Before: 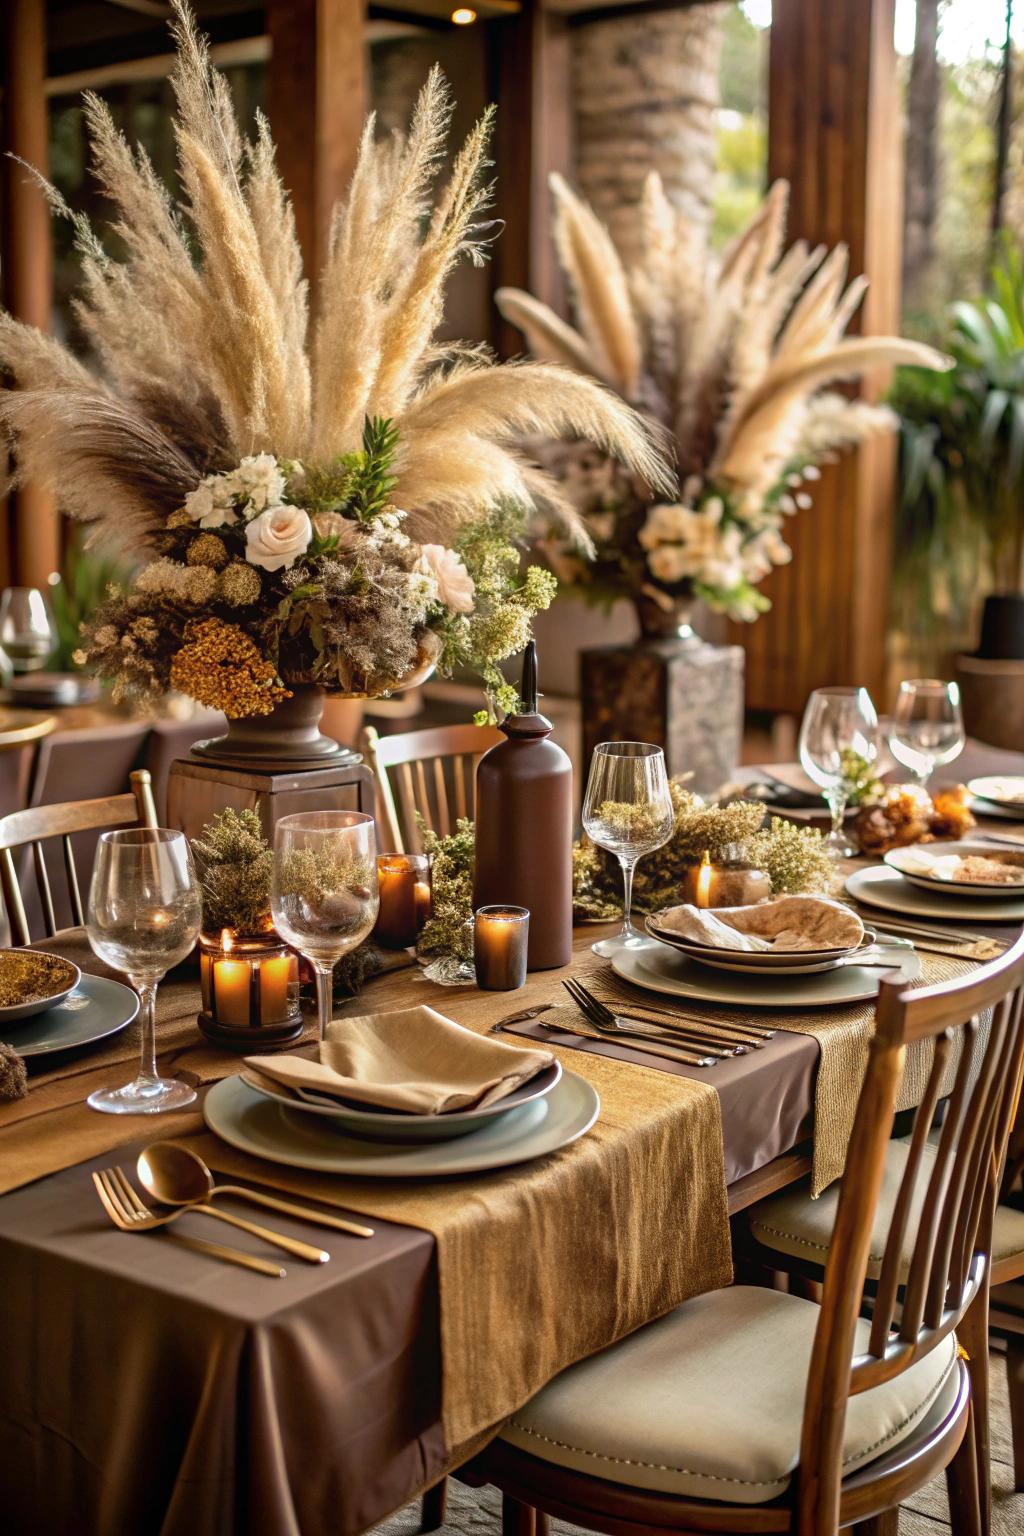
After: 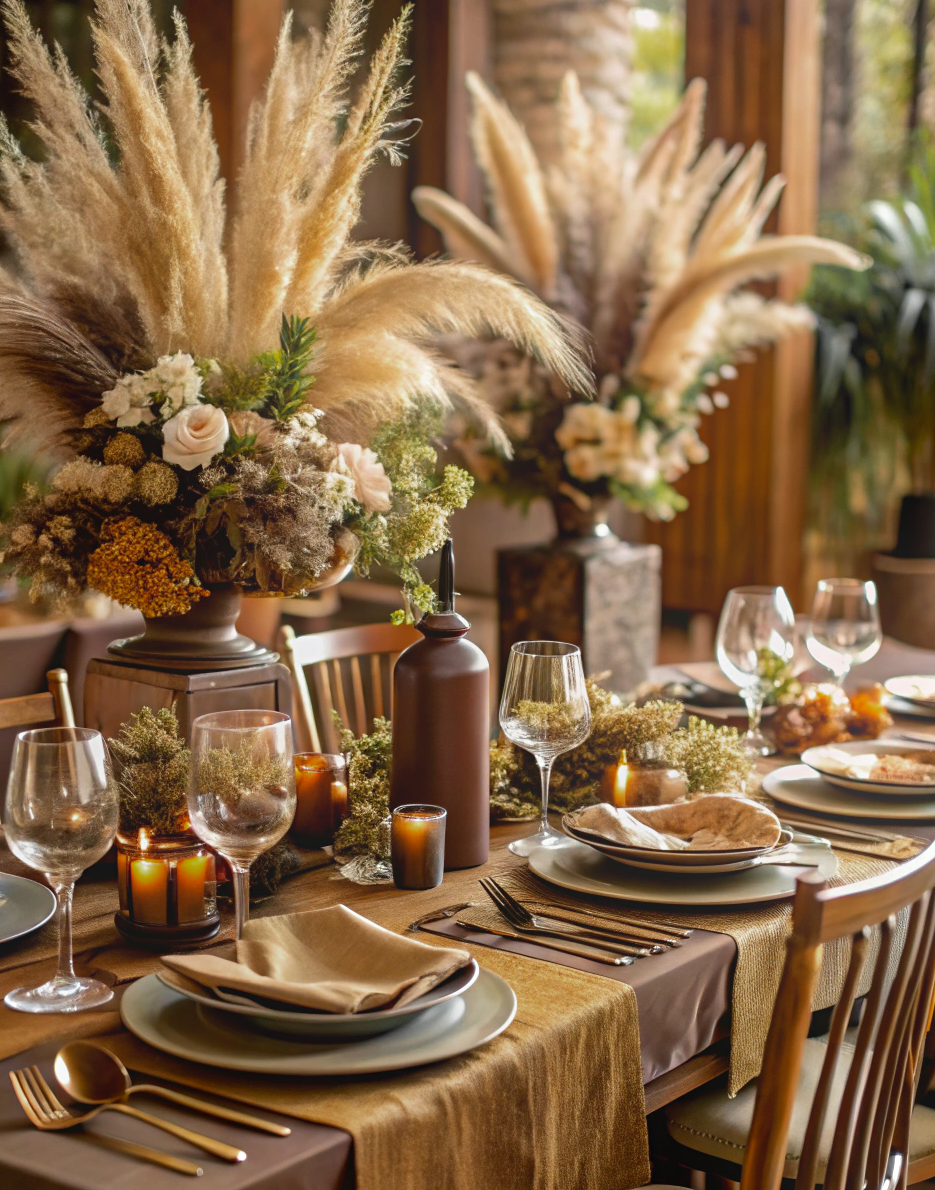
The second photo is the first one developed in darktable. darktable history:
color zones: curves: ch0 [(0.004, 0.388) (0.125, 0.392) (0.25, 0.404) (0.375, 0.5) (0.5, 0.5) (0.625, 0.5) (0.75, 0.5) (0.875, 0.5)]; ch1 [(0, 0.5) (0.125, 0.5) (0.25, 0.5) (0.375, 0.124) (0.524, 0.124) (0.645, 0.128) (0.789, 0.132) (0.914, 0.096) (0.998, 0.068)]
crop: left 8.155%, top 6.611%, bottom 15.385%
bloom: on, module defaults
